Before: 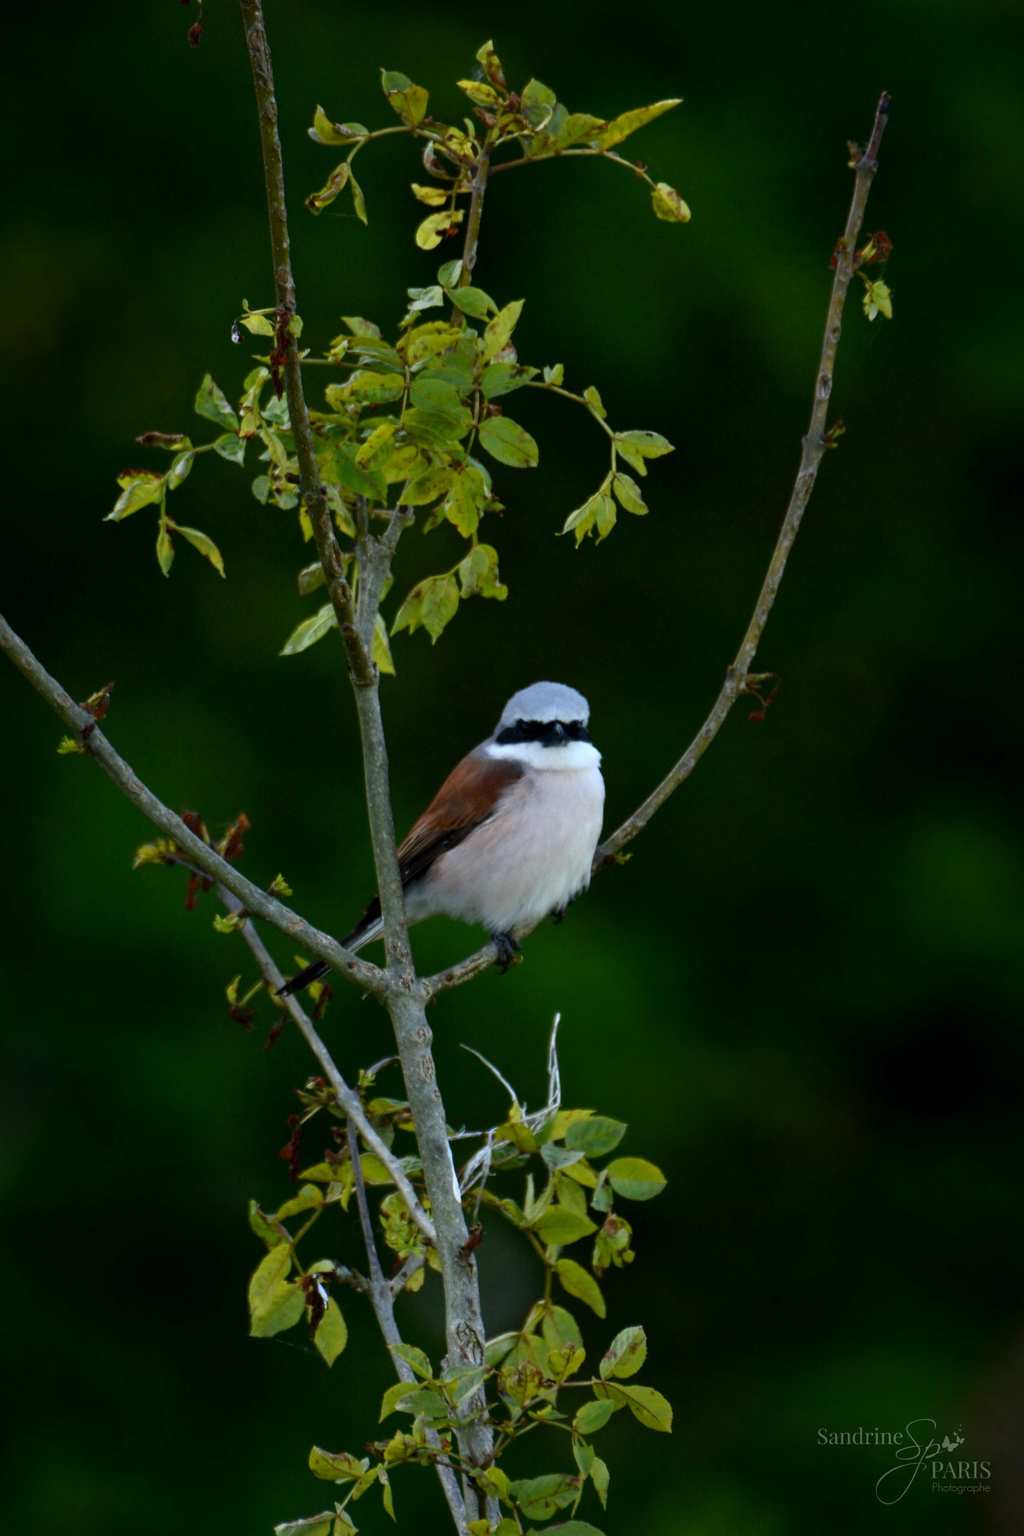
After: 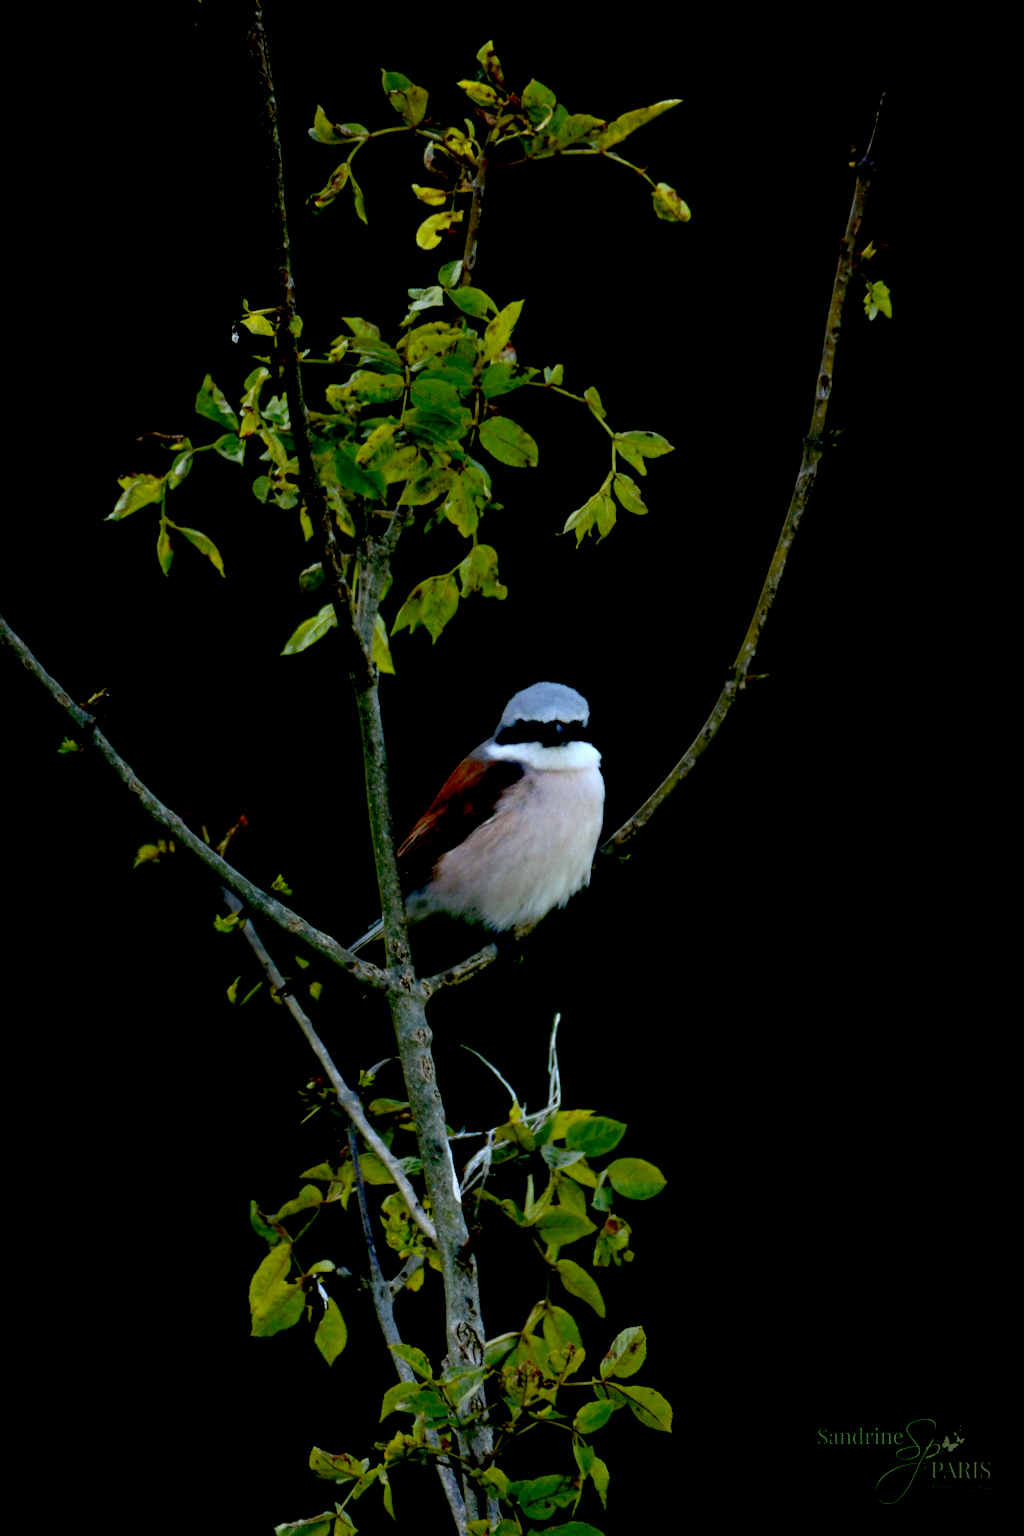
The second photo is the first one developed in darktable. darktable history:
haze removal: compatibility mode true, adaptive false
exposure: black level correction 0.047, exposure 0.014 EV, compensate exposure bias true, compensate highlight preservation false
